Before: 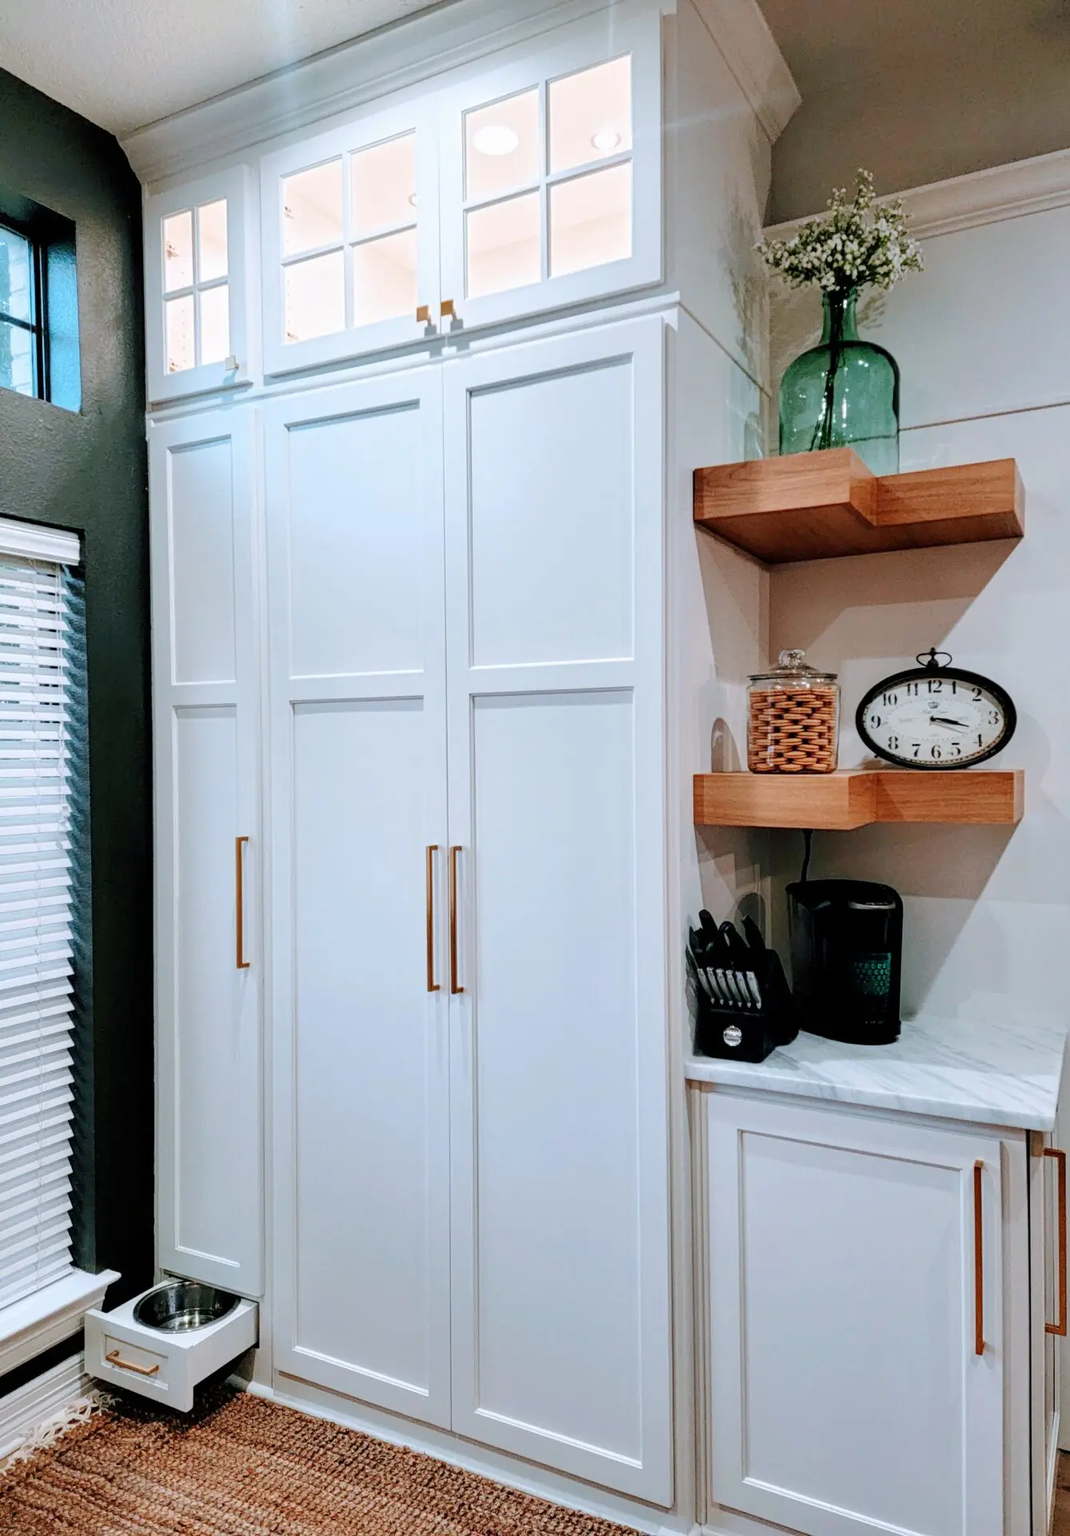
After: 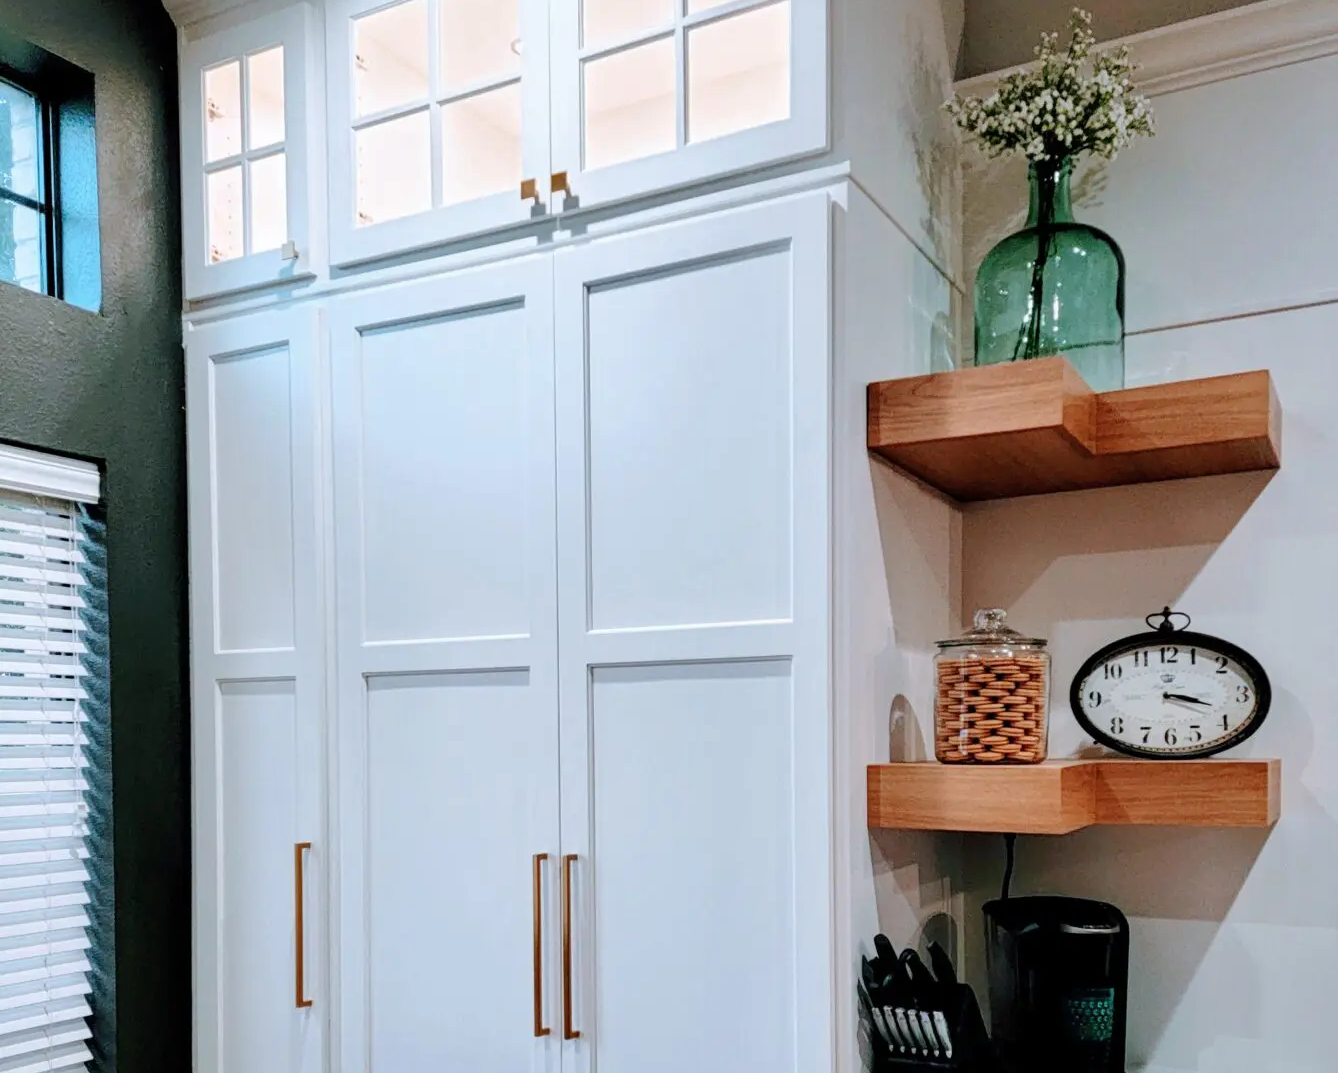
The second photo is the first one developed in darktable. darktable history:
crop and rotate: top 10.575%, bottom 33.508%
shadows and highlights: shadows 52.11, highlights -28.5, soften with gaussian
